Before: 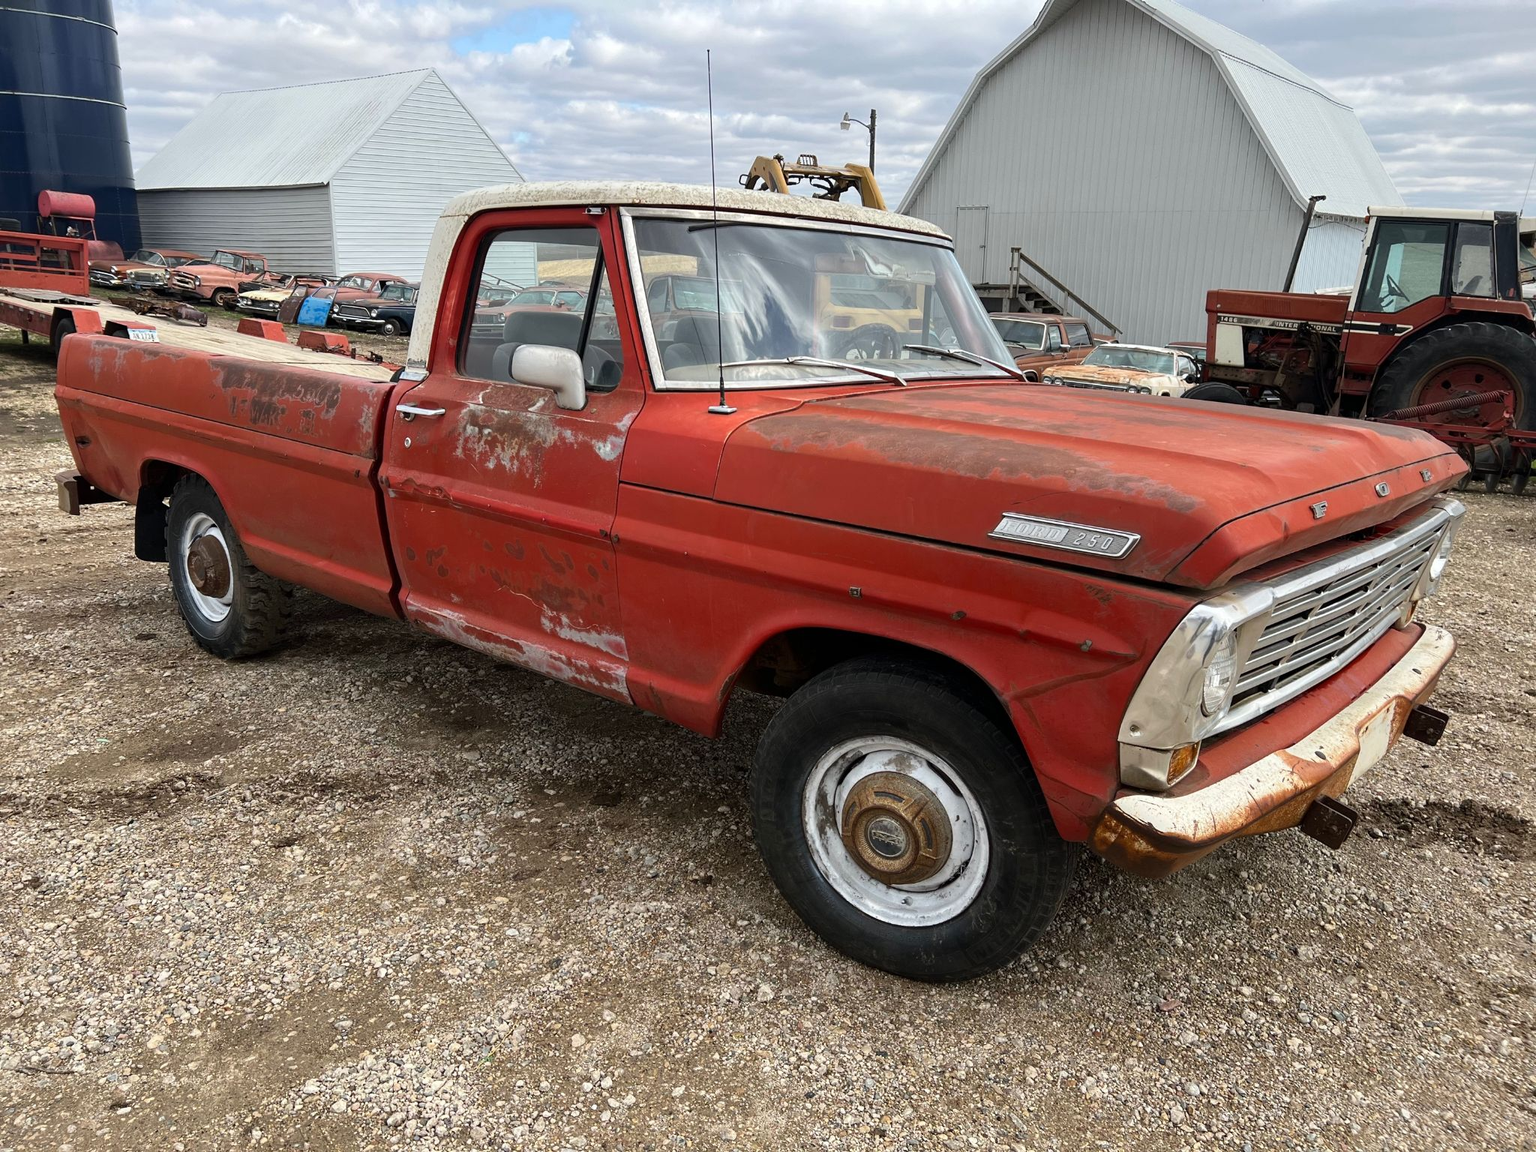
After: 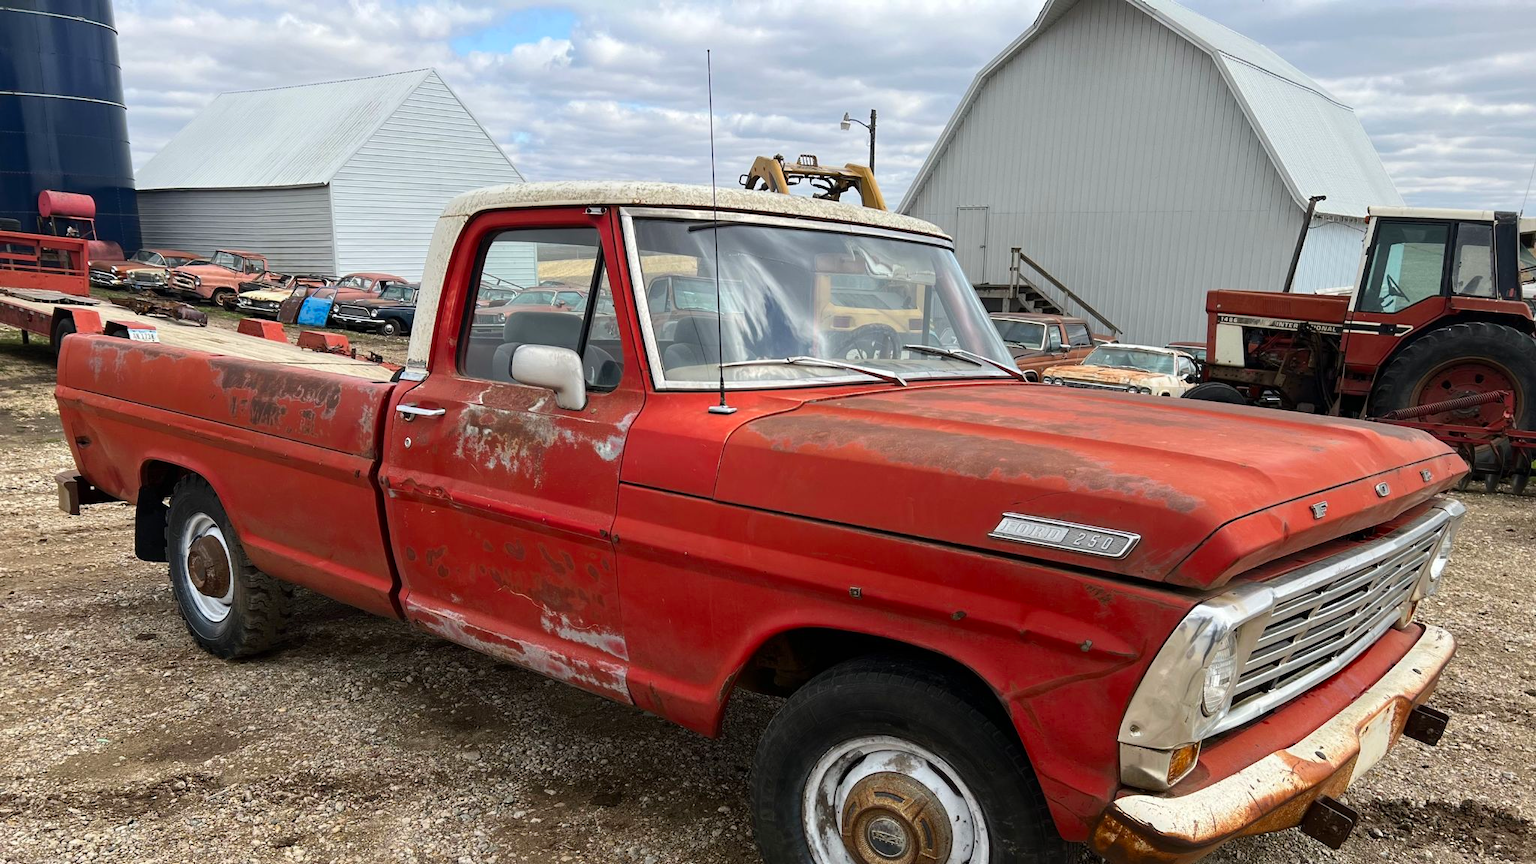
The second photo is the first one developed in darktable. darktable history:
crop: bottom 24.967%
contrast brightness saturation: contrast 0.04, saturation 0.16
